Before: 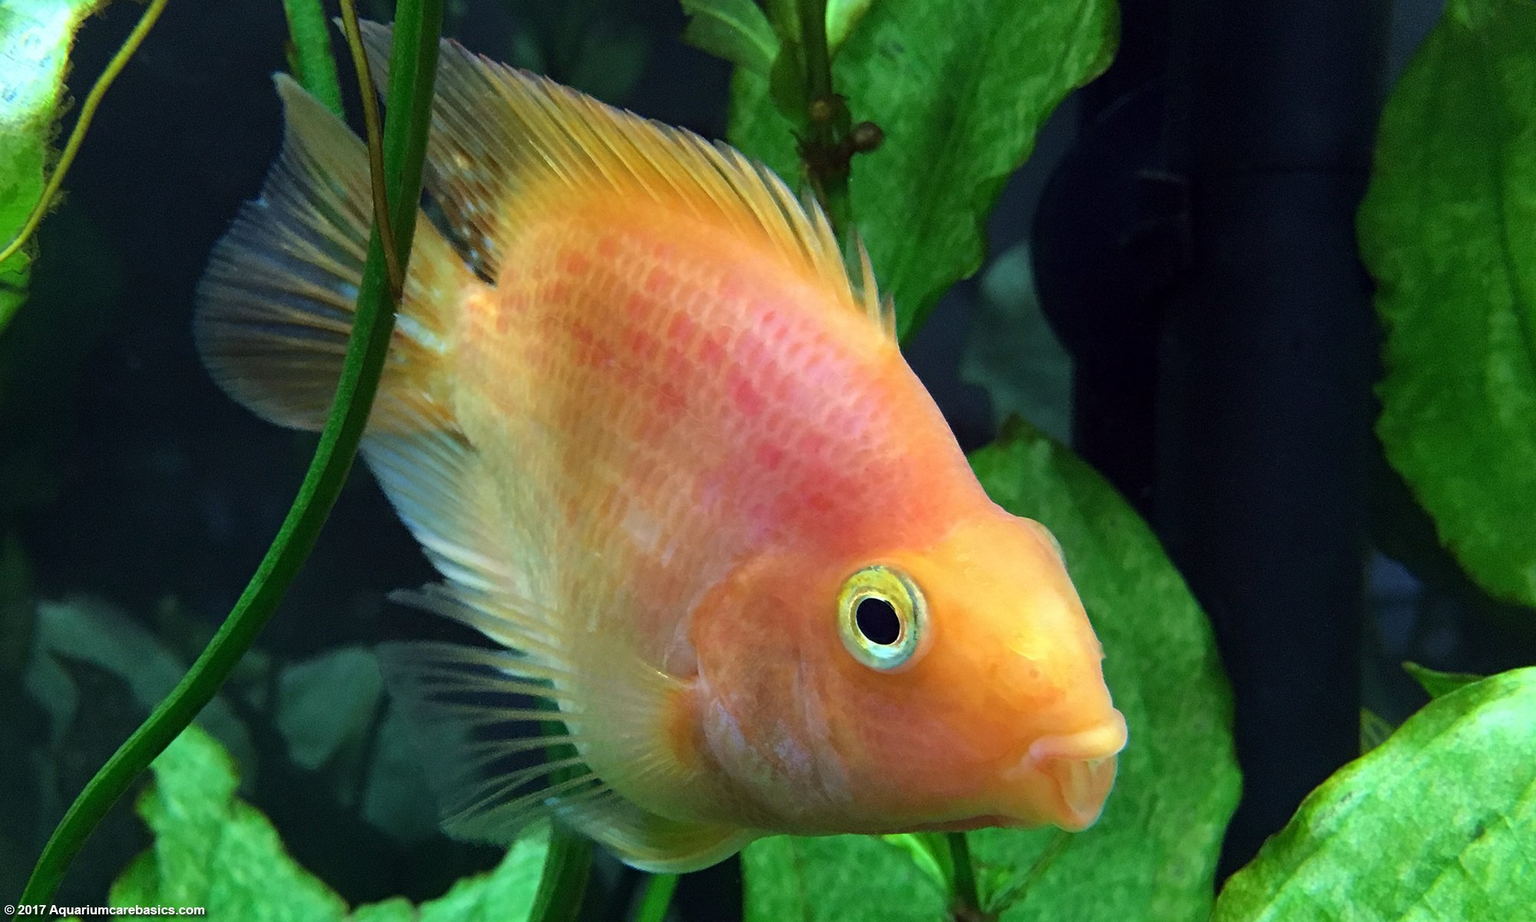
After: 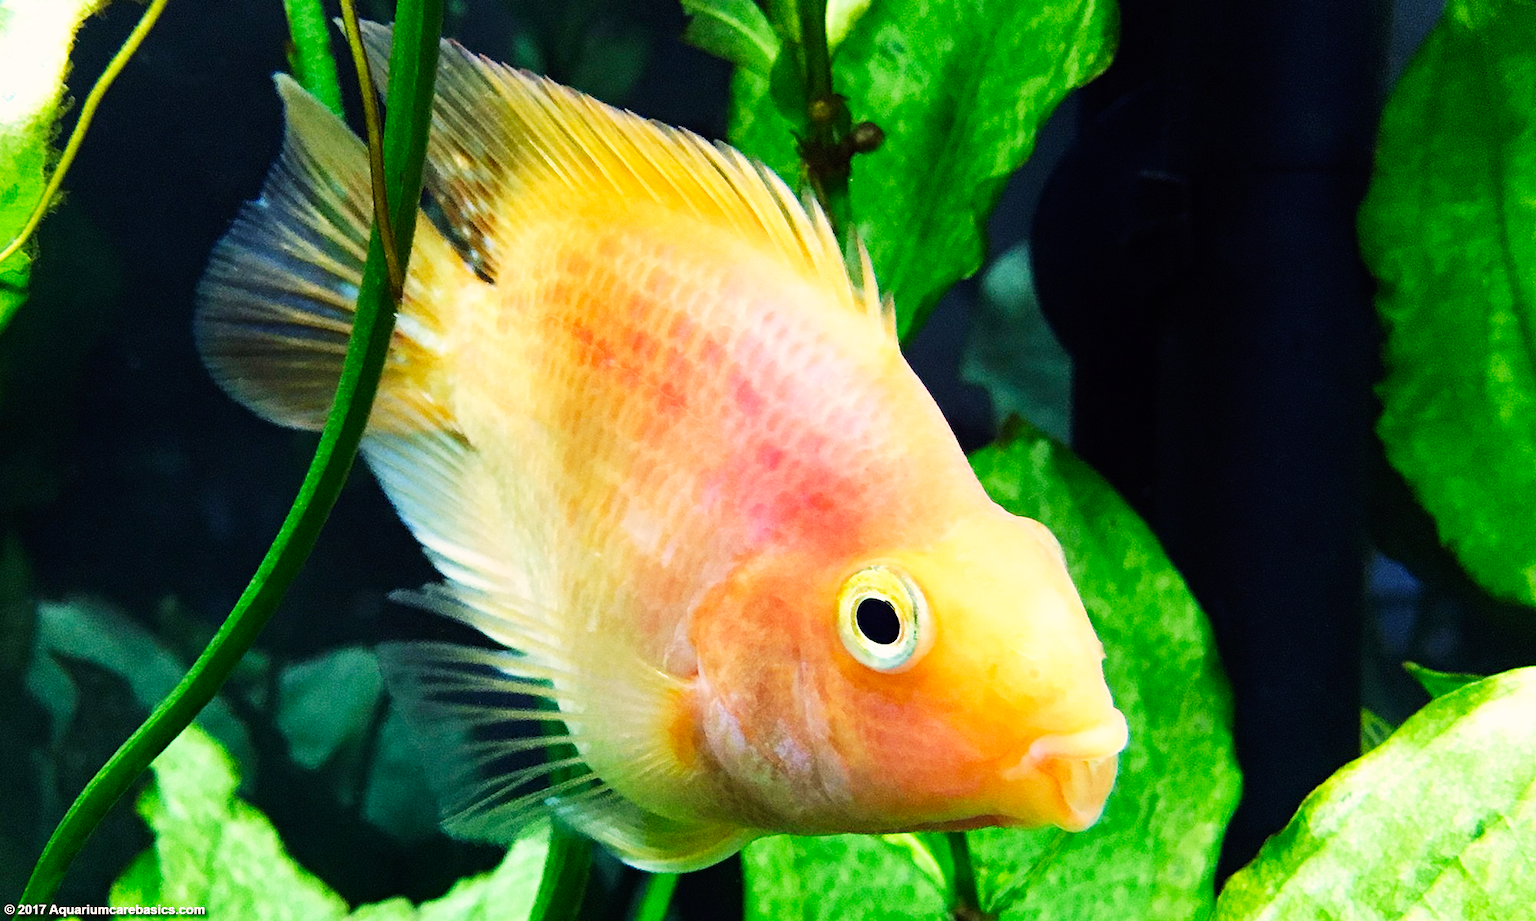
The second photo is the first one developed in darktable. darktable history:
base curve: curves: ch0 [(0, 0) (0.007, 0.004) (0.027, 0.03) (0.046, 0.07) (0.207, 0.54) (0.442, 0.872) (0.673, 0.972) (1, 1)], preserve colors none
exposure: compensate exposure bias true, compensate highlight preservation false
color correction: highlights a* 3.84, highlights b* 5.07
